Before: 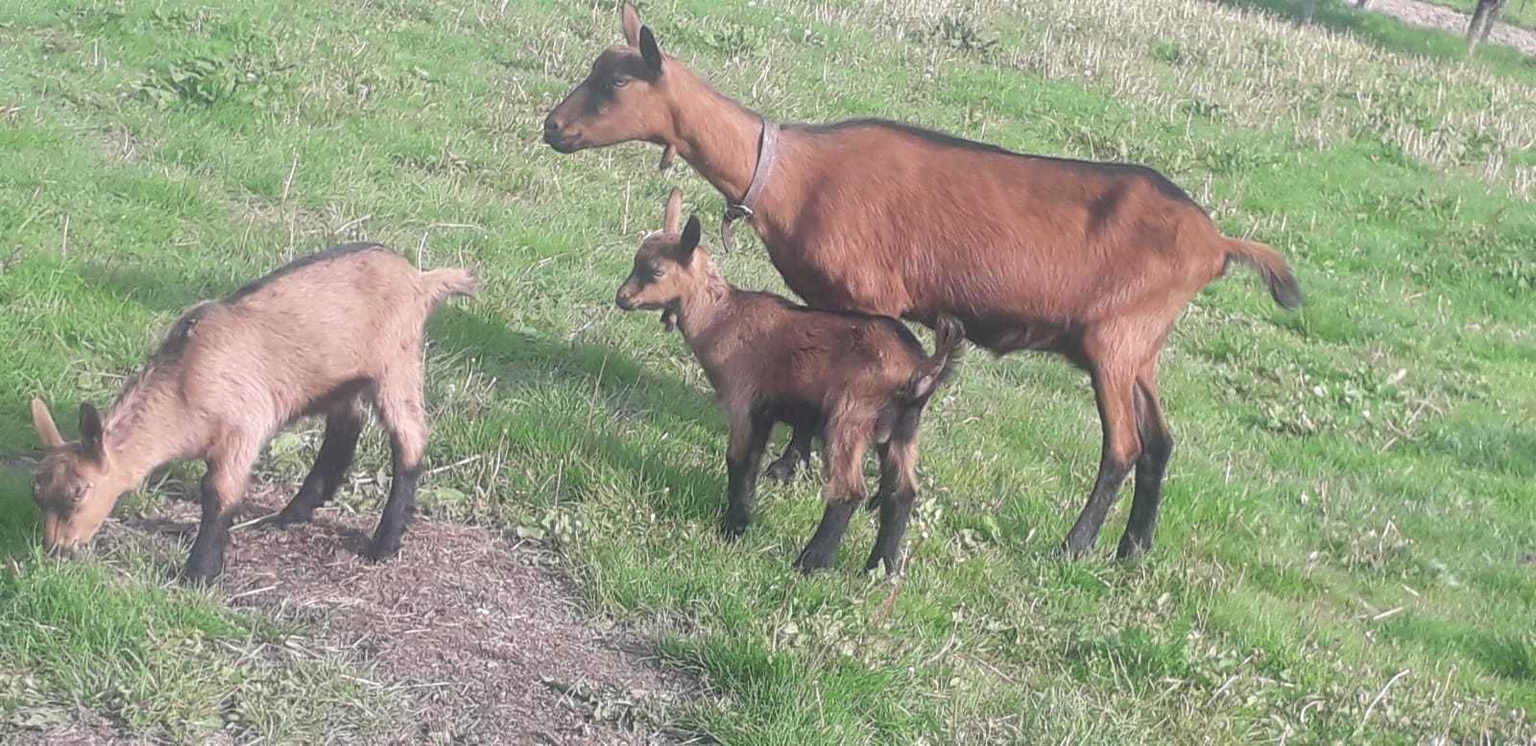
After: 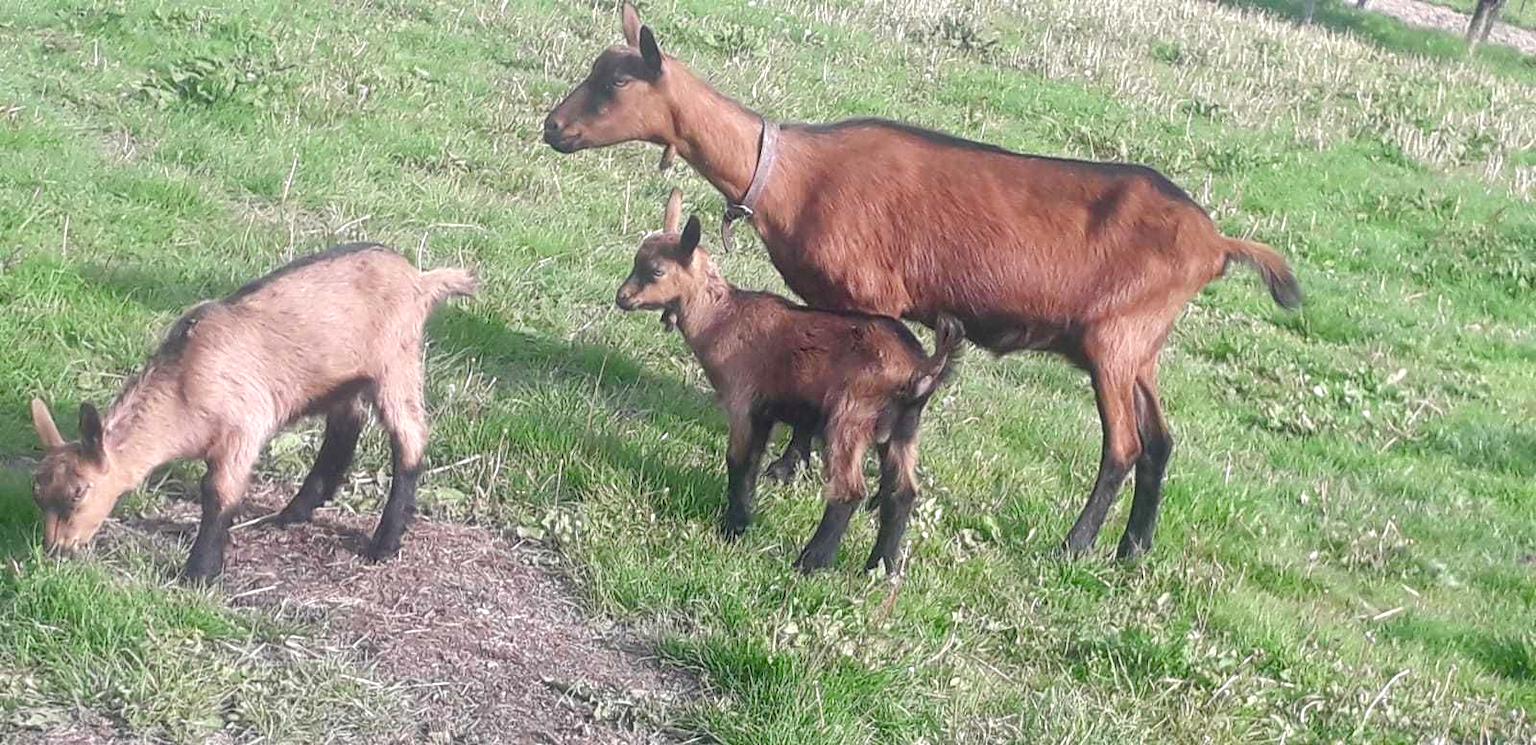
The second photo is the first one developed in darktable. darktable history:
color balance rgb: global offset › luminance -0.994%, perceptual saturation grading › global saturation 0.049%, perceptual saturation grading › highlights -9.521%, perceptual saturation grading › mid-tones 18.026%, perceptual saturation grading › shadows 28.613%, global vibrance 9.263%, contrast 14.763%, saturation formula JzAzBz (2021)
